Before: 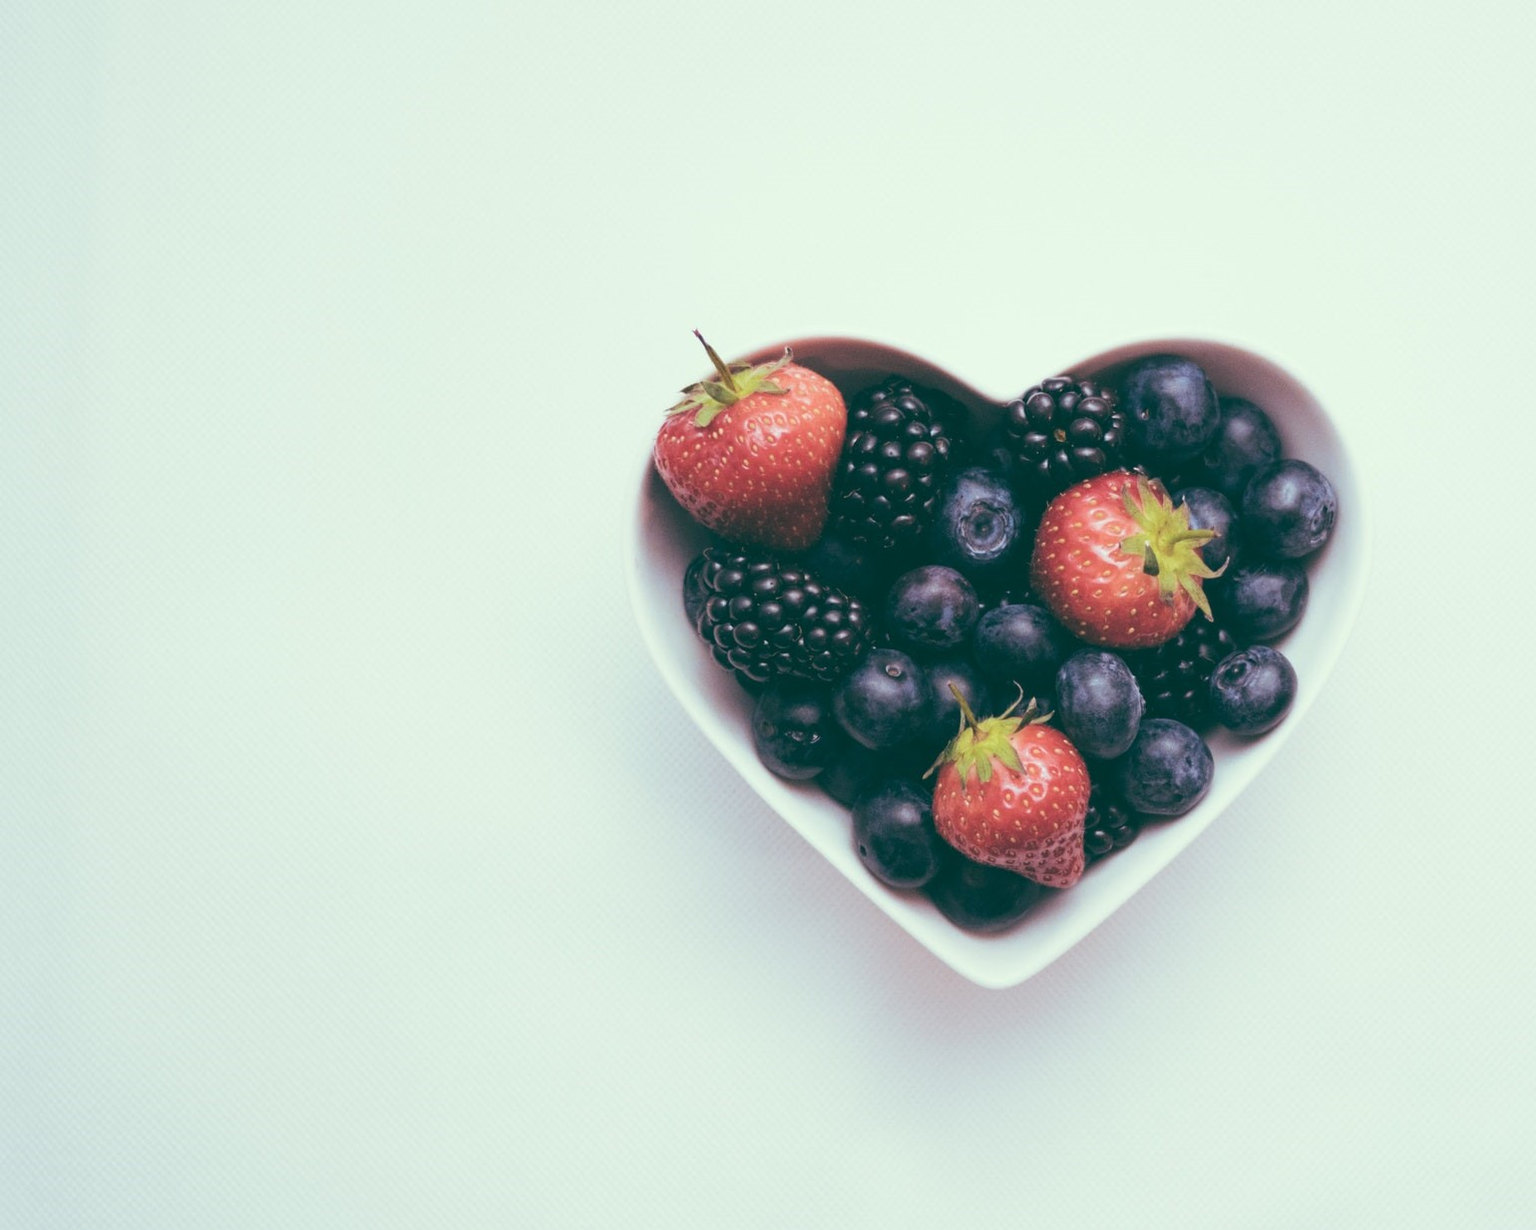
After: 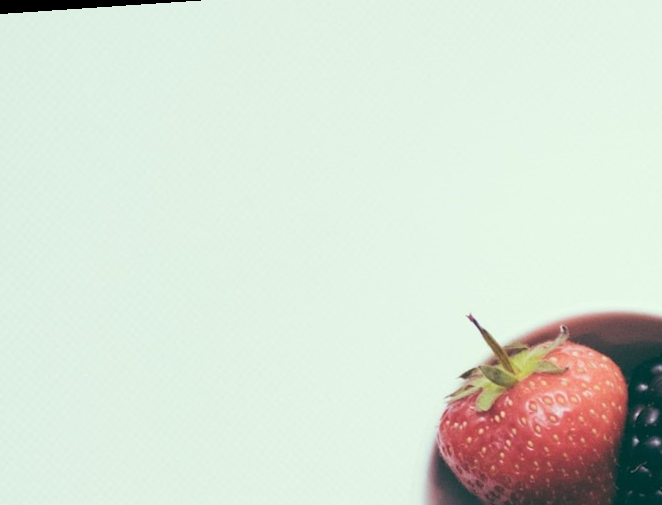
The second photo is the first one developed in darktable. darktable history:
rotate and perspective: rotation -4.2°, shear 0.006, automatic cropping off
crop: left 15.452%, top 5.459%, right 43.956%, bottom 56.62%
